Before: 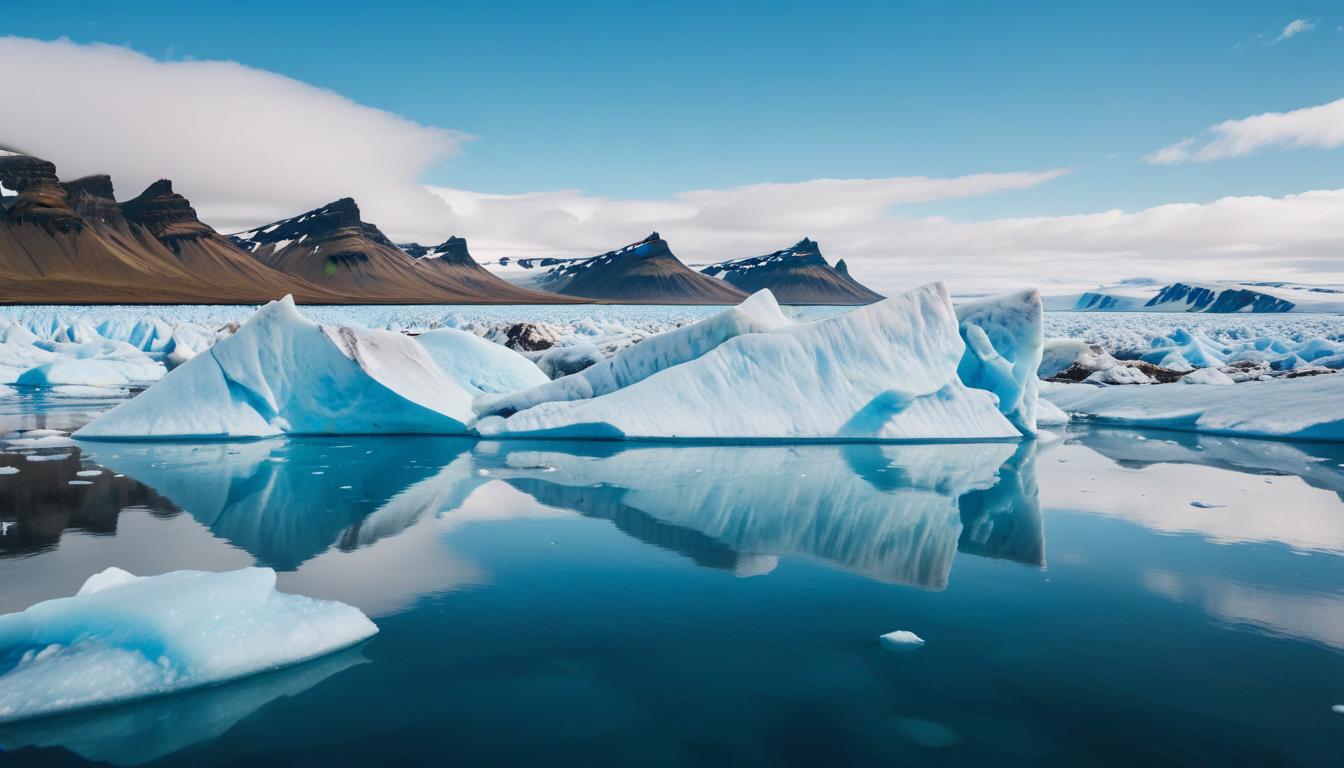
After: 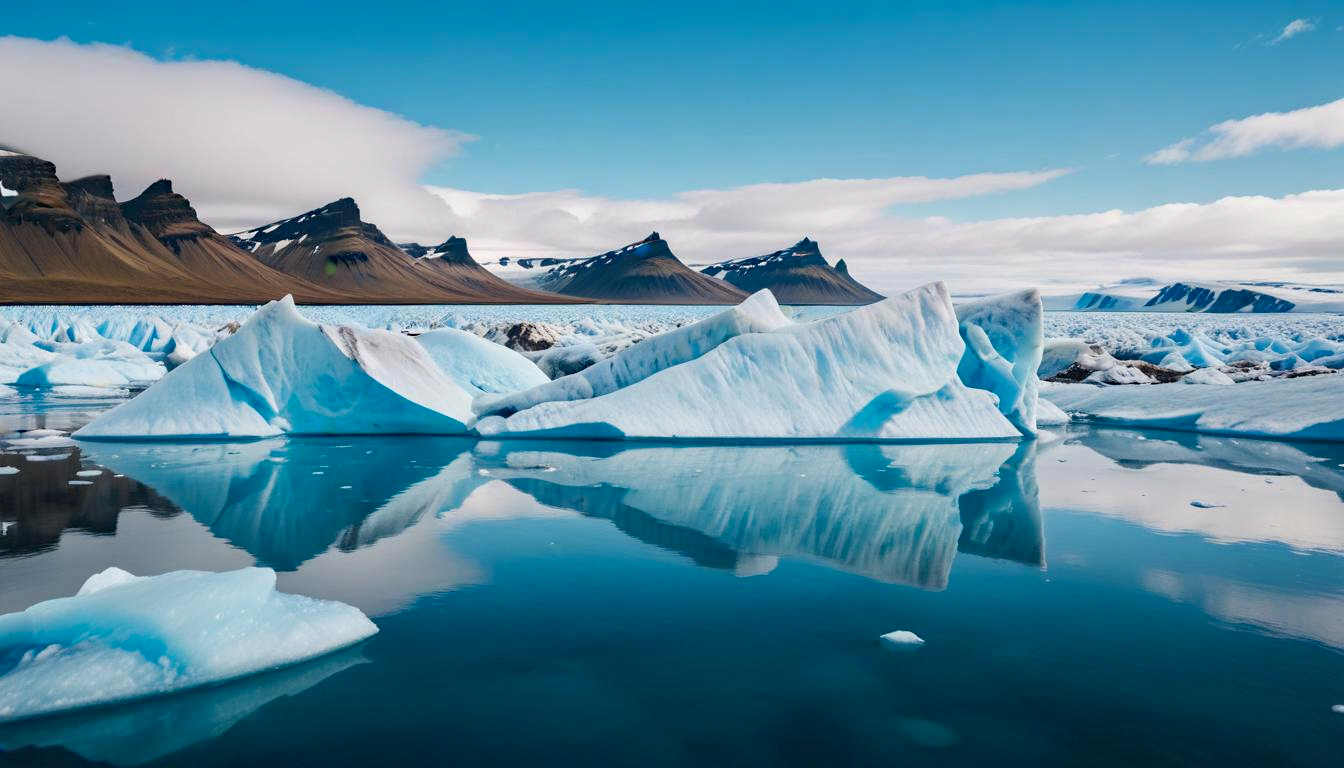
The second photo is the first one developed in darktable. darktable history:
haze removal: strength 0.247, distance 0.249, compatibility mode true, adaptive false
